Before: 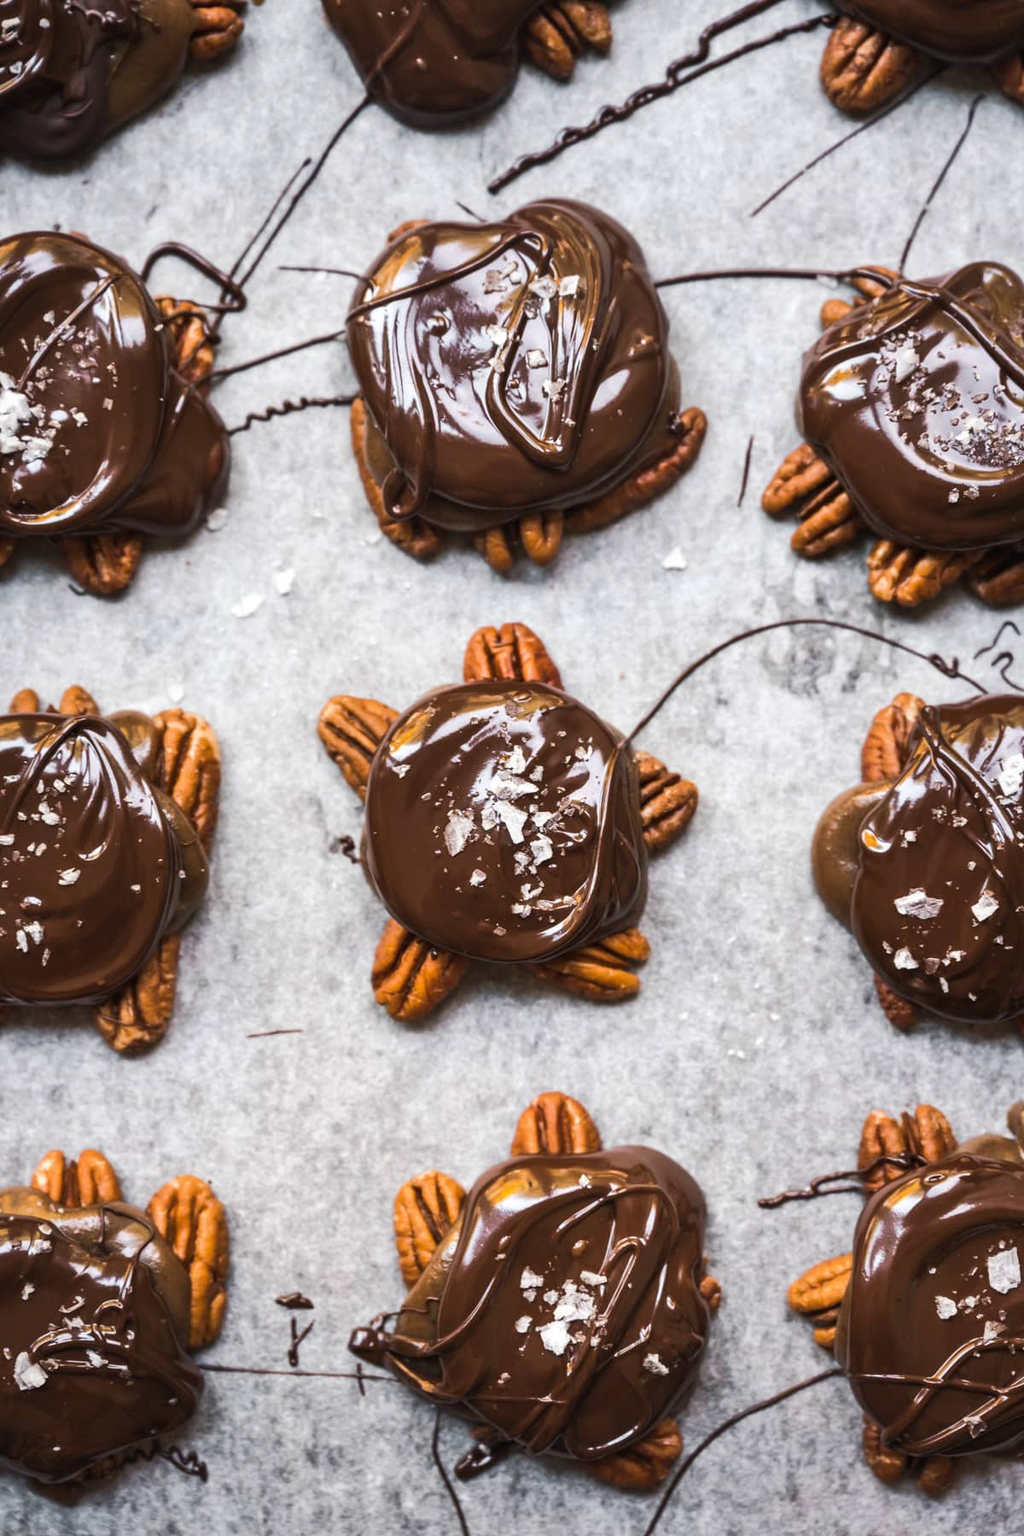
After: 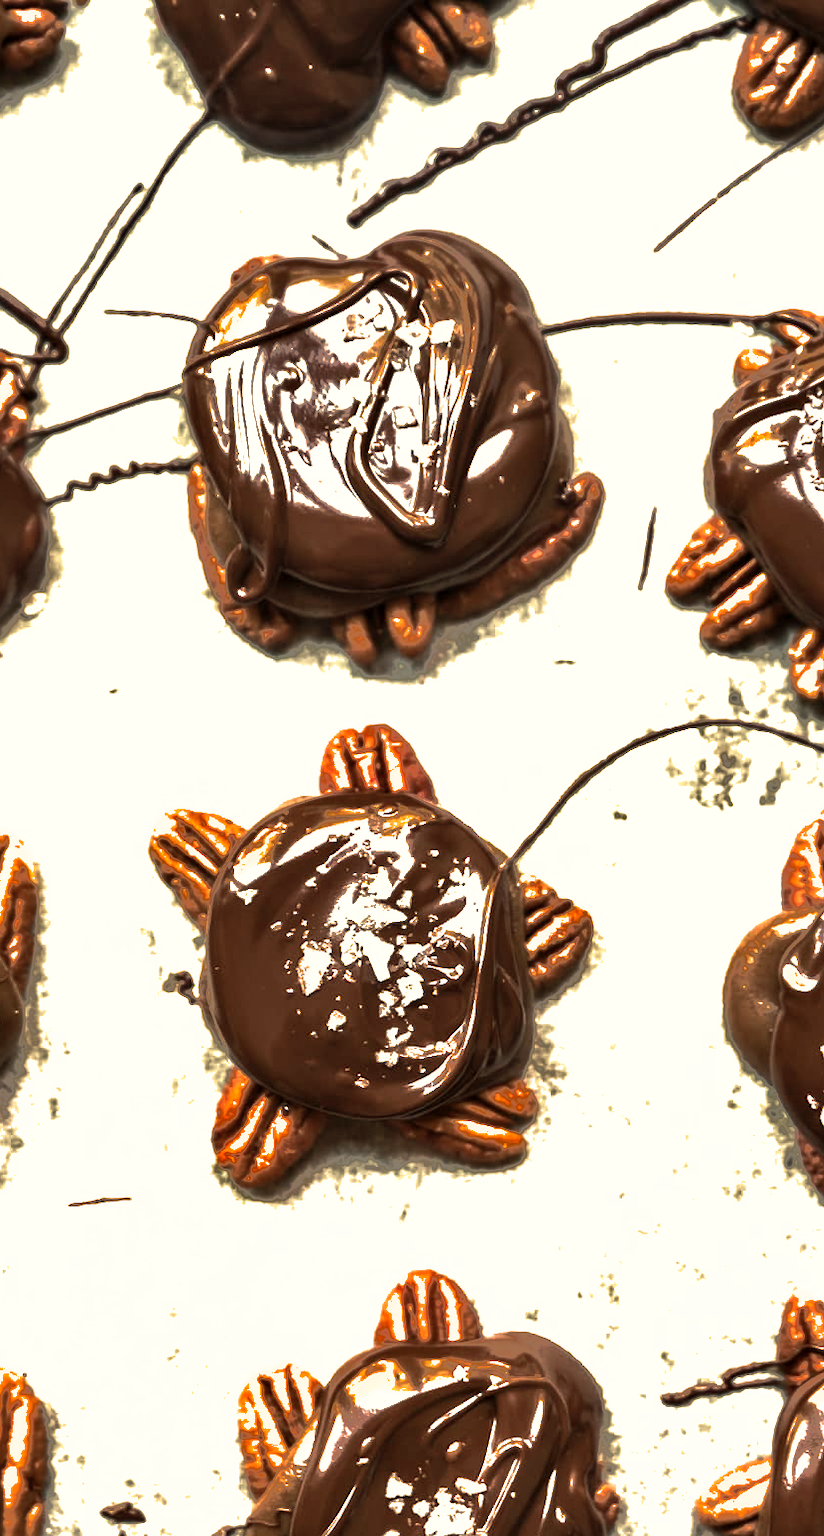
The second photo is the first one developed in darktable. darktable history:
tone curve: curves: ch0 [(0, 0) (0.003, 0.003) (0.011, 0.011) (0.025, 0.024) (0.044, 0.043) (0.069, 0.068) (0.1, 0.098) (0.136, 0.133) (0.177, 0.174) (0.224, 0.22) (0.277, 0.272) (0.335, 0.329) (0.399, 0.391) (0.468, 0.459) (0.543, 0.545) (0.623, 0.625) (0.709, 0.711) (0.801, 0.802) (0.898, 0.898) (1, 1)], preserve colors none
white balance: red 1.08, blue 0.791
exposure: black level correction 0, exposure 1 EV, compensate exposure bias true, compensate highlight preservation false
contrast equalizer: y [[0.536, 0.565, 0.581, 0.516, 0.52, 0.491], [0.5 ×6], [0.5 ×6], [0 ×6], [0 ×6]]
shadows and highlights: shadows 25, highlights -70
crop: left 18.479%, right 12.2%, bottom 13.971%
color balance rgb: perceptual saturation grading › highlights -31.88%, perceptual saturation grading › mid-tones 5.8%, perceptual saturation grading › shadows 18.12%, perceptual brilliance grading › highlights 3.62%, perceptual brilliance grading › mid-tones -18.12%, perceptual brilliance grading › shadows -41.3%
